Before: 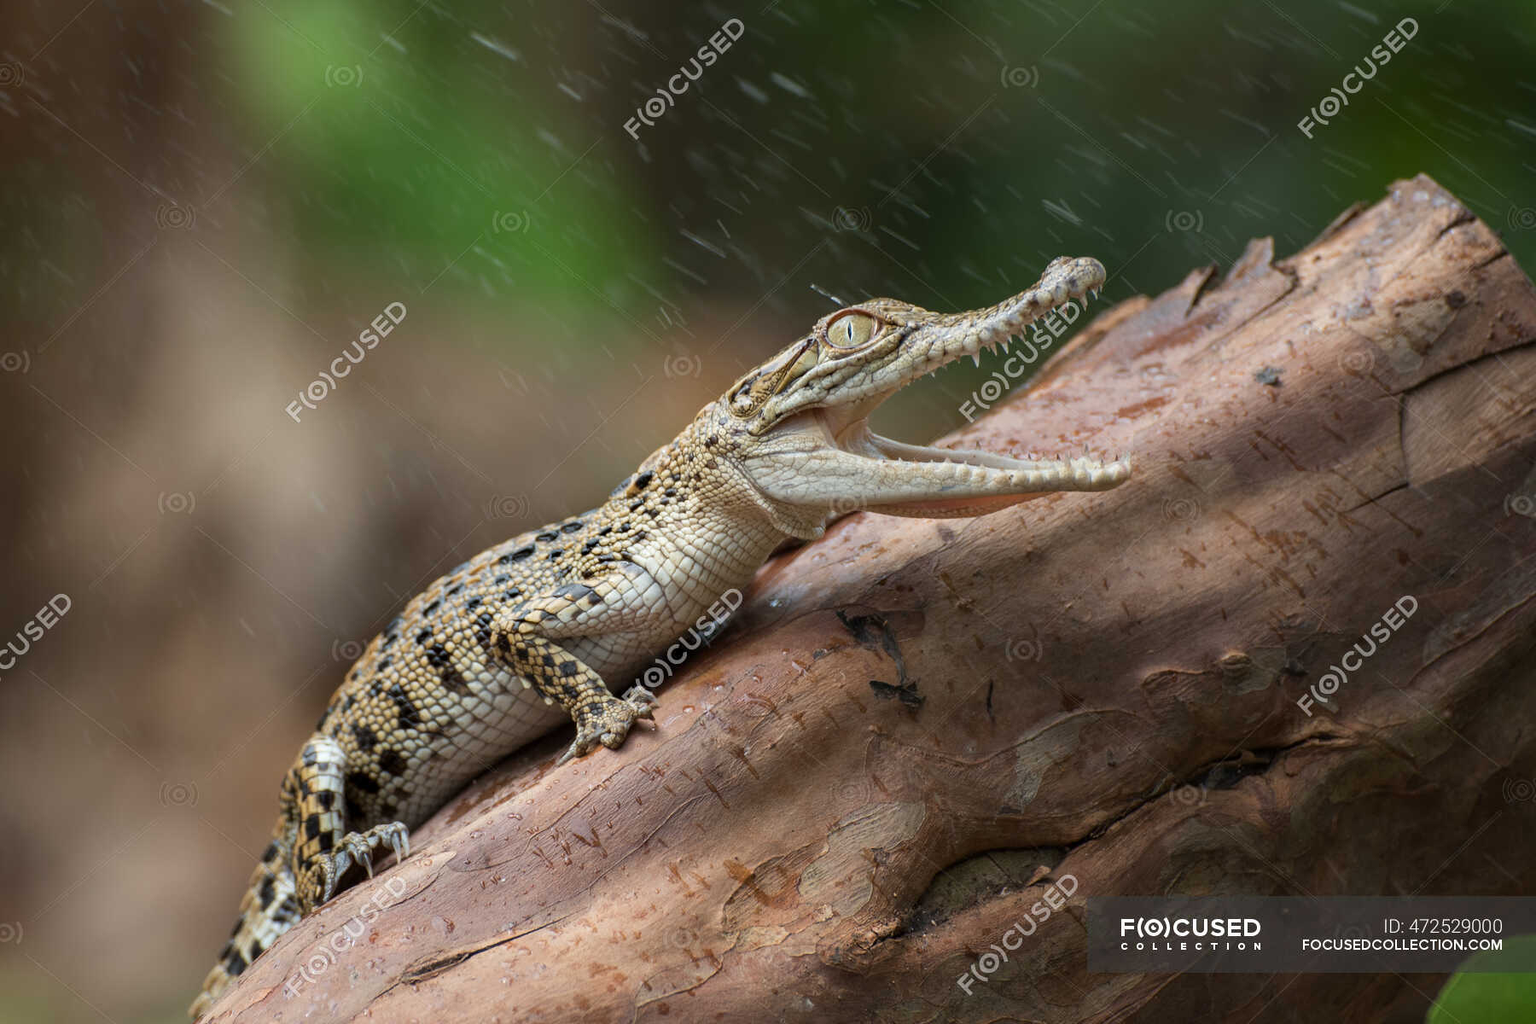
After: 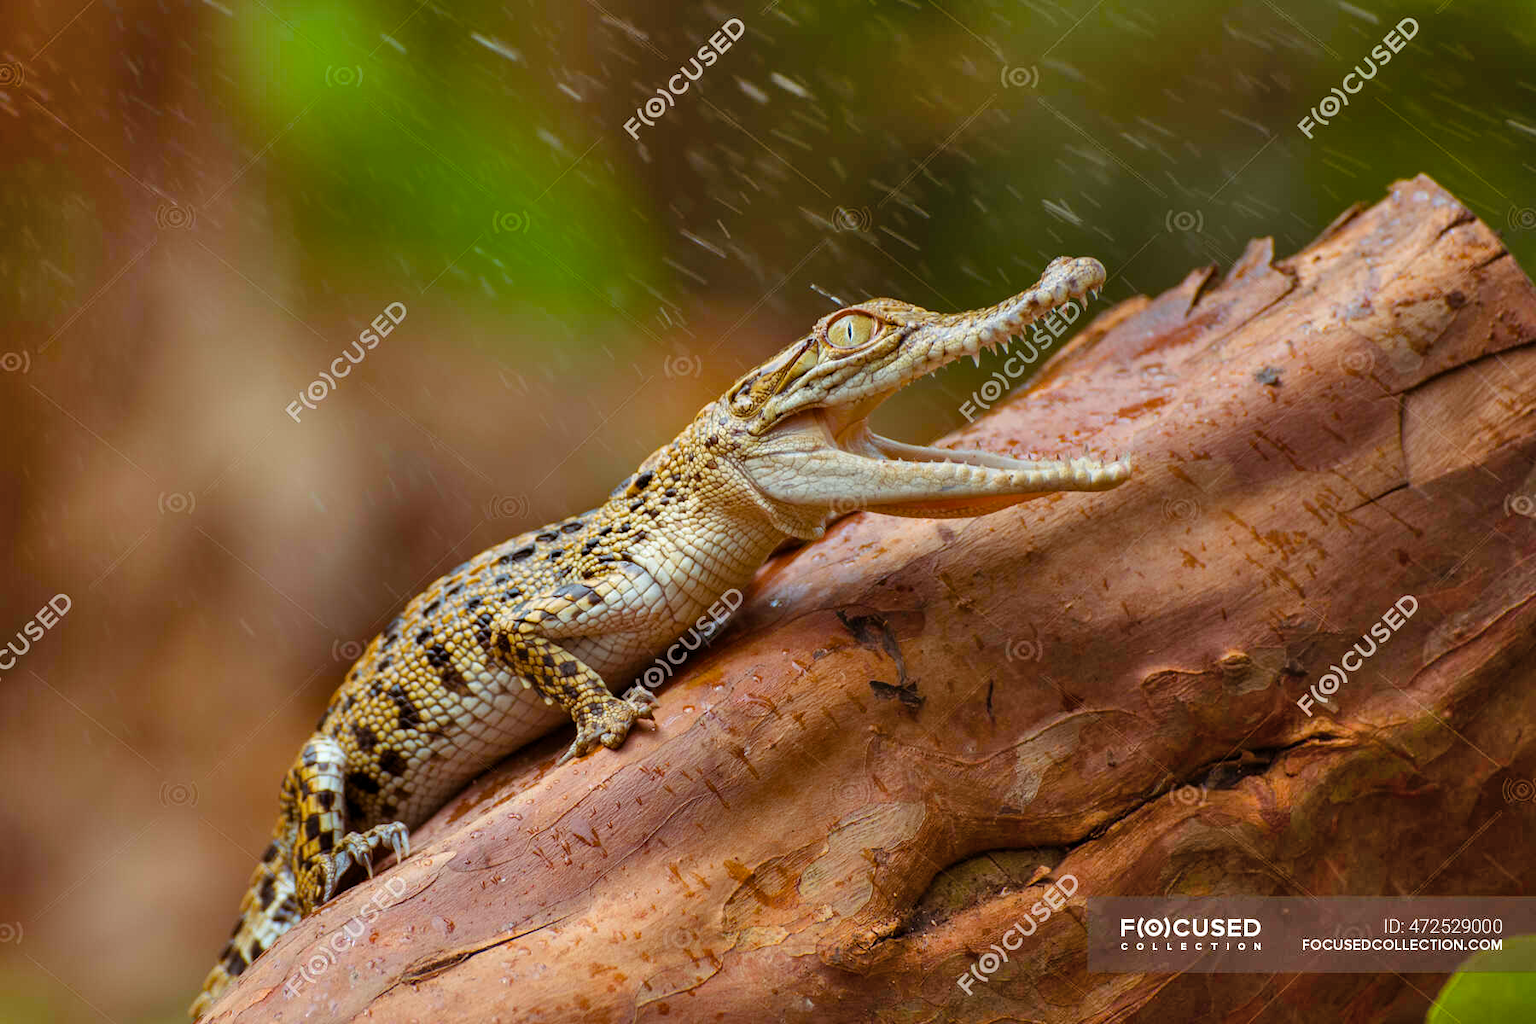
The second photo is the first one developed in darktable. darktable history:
shadows and highlights: shadows 59.68, soften with gaussian
color balance rgb: shadows lift › chroma 9.862%, shadows lift › hue 42.23°, linear chroma grading › global chroma 8.69%, perceptual saturation grading › global saturation 42.059%, global vibrance 20%
